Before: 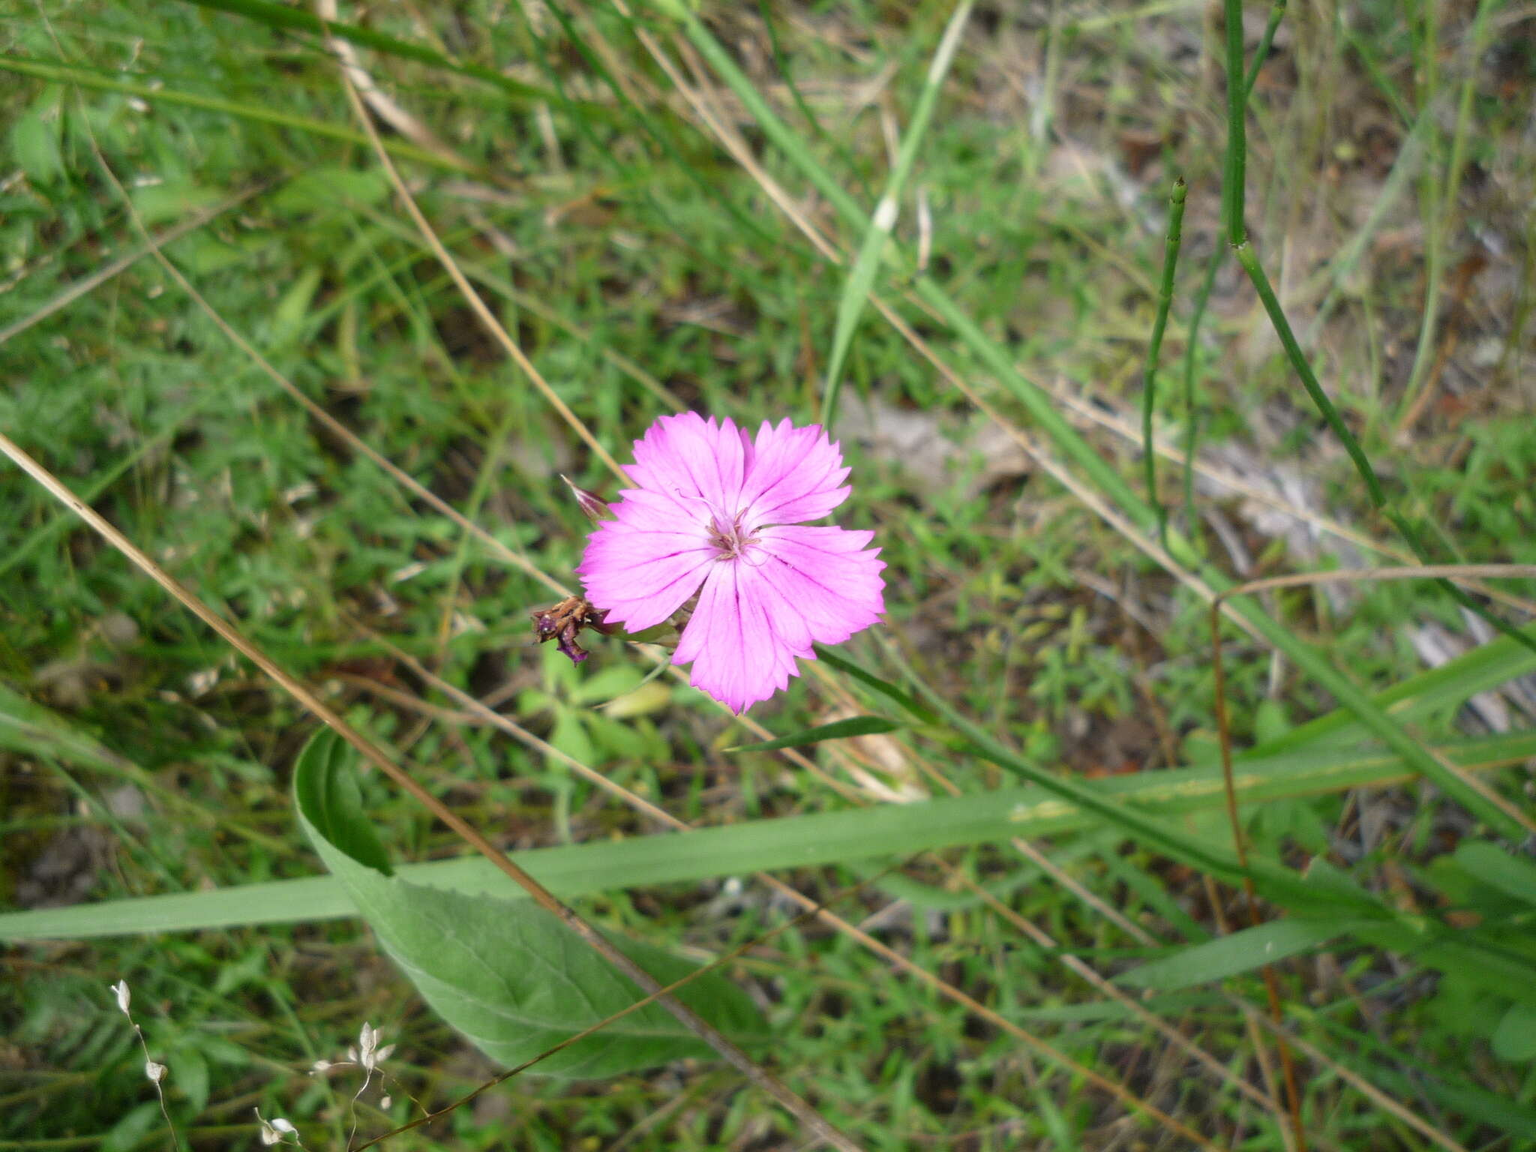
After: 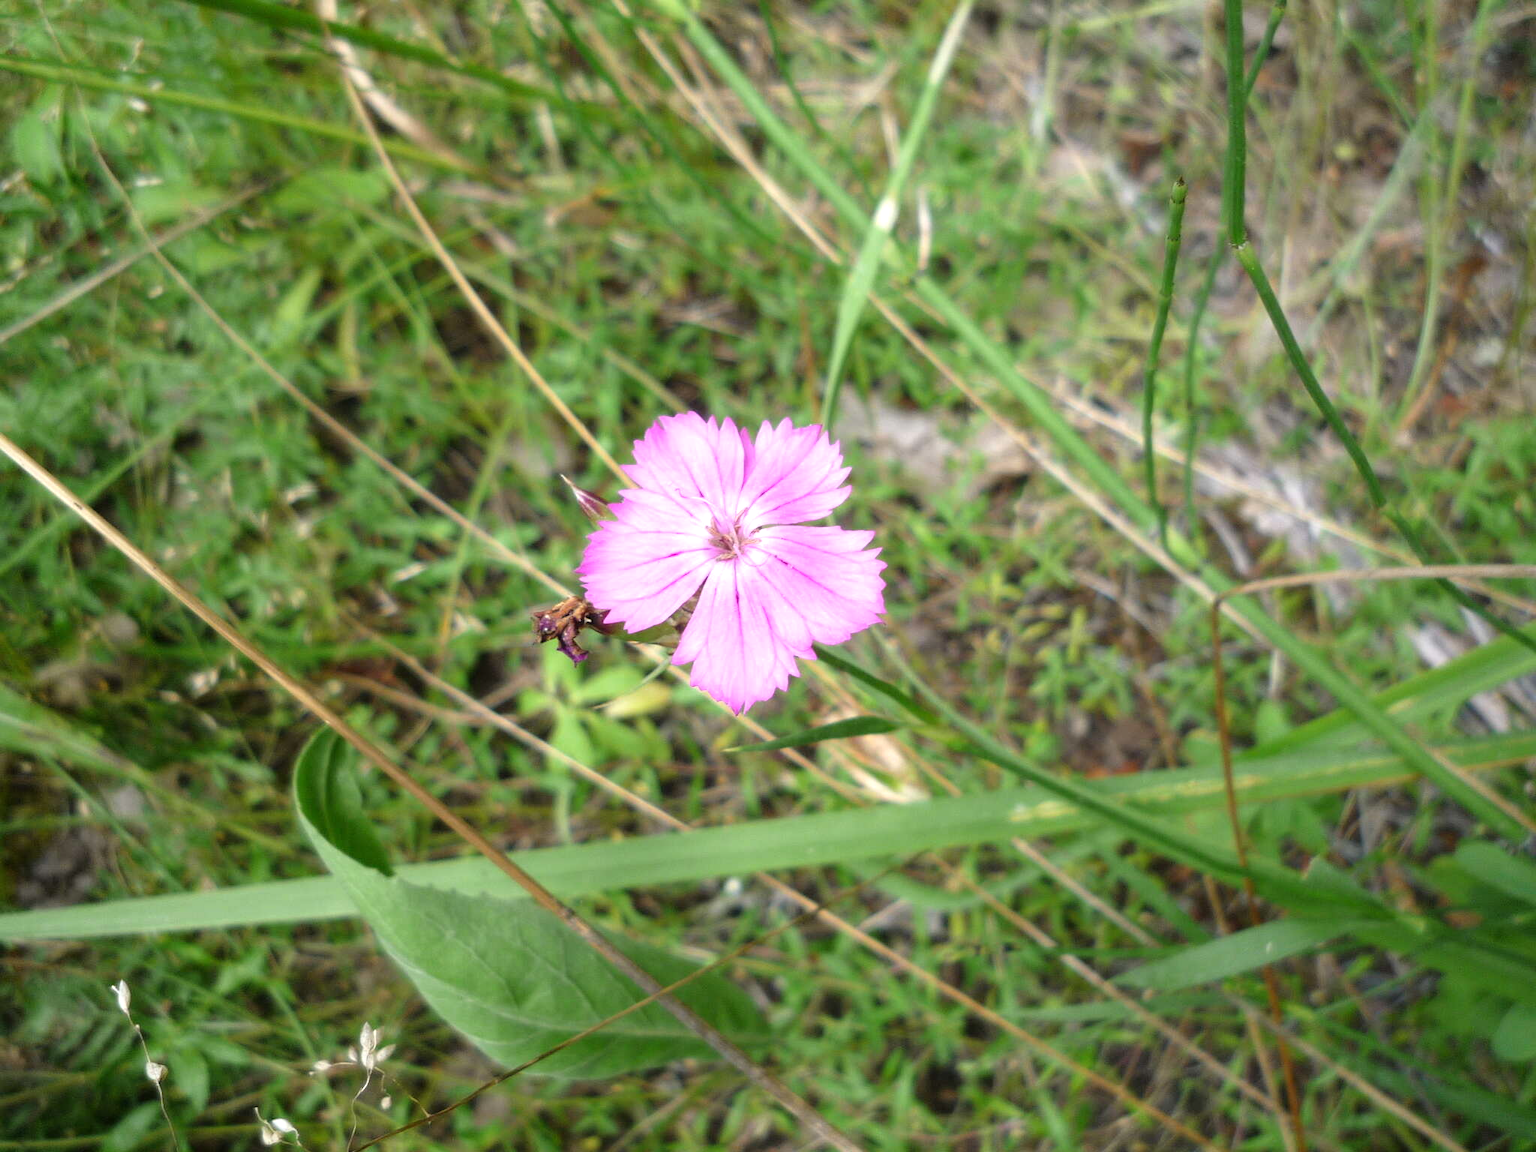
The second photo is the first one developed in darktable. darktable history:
tone equalizer: -8 EV -0.453 EV, -7 EV -0.401 EV, -6 EV -0.364 EV, -5 EV -0.211 EV, -3 EV 0.244 EV, -2 EV 0.355 EV, -1 EV 0.373 EV, +0 EV 0.431 EV
